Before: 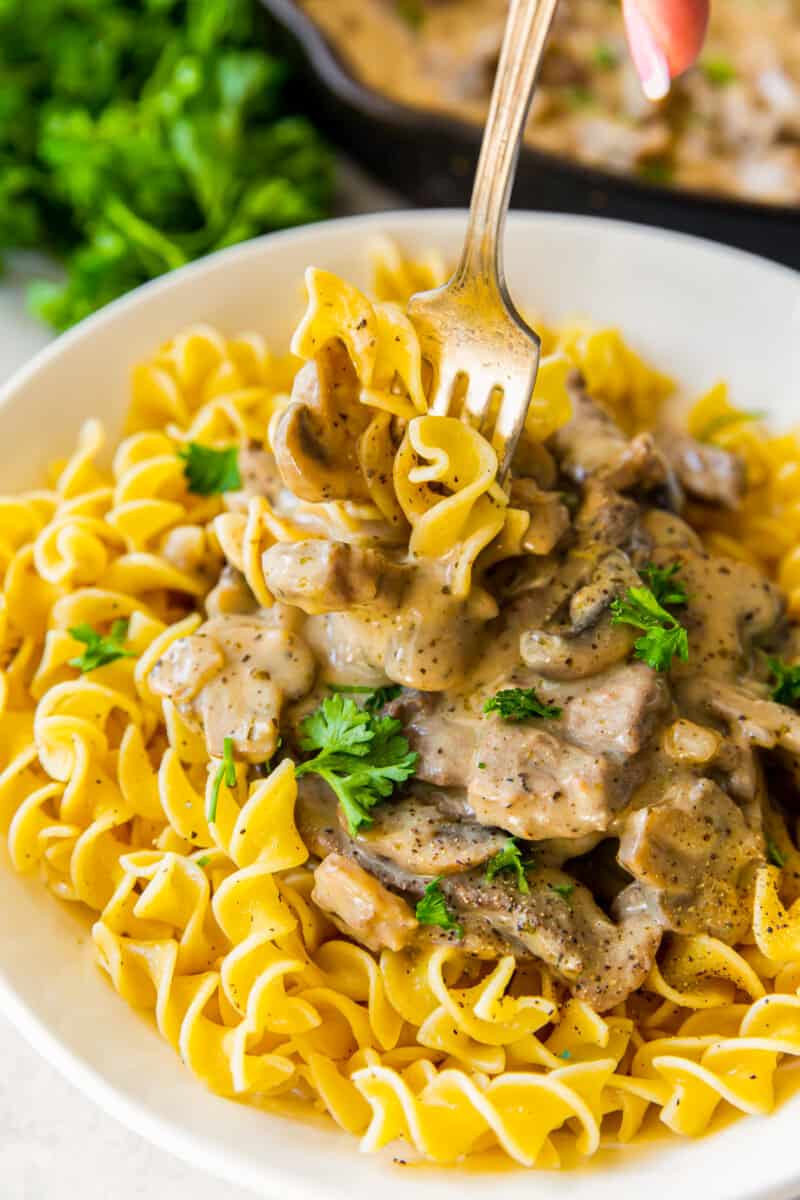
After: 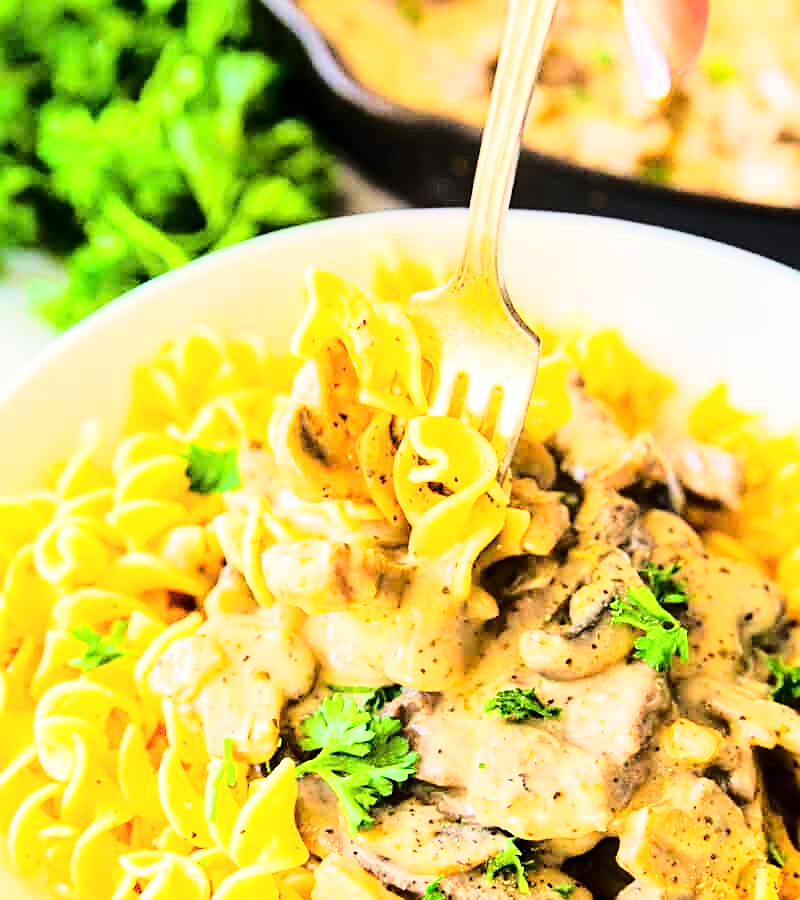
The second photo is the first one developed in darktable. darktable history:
tone equalizer: -7 EV 0.145 EV, -6 EV 0.608 EV, -5 EV 1.18 EV, -4 EV 1.31 EV, -3 EV 1.12 EV, -2 EV 0.6 EV, -1 EV 0.155 EV, edges refinement/feathering 500, mask exposure compensation -1.57 EV, preserve details no
sharpen: amount 0.494
velvia: on, module defaults
base curve: curves: ch0 [(0, 0) (0.028, 0.03) (0.121, 0.232) (0.46, 0.748) (0.859, 0.968) (1, 1)]
crop: bottom 24.935%
